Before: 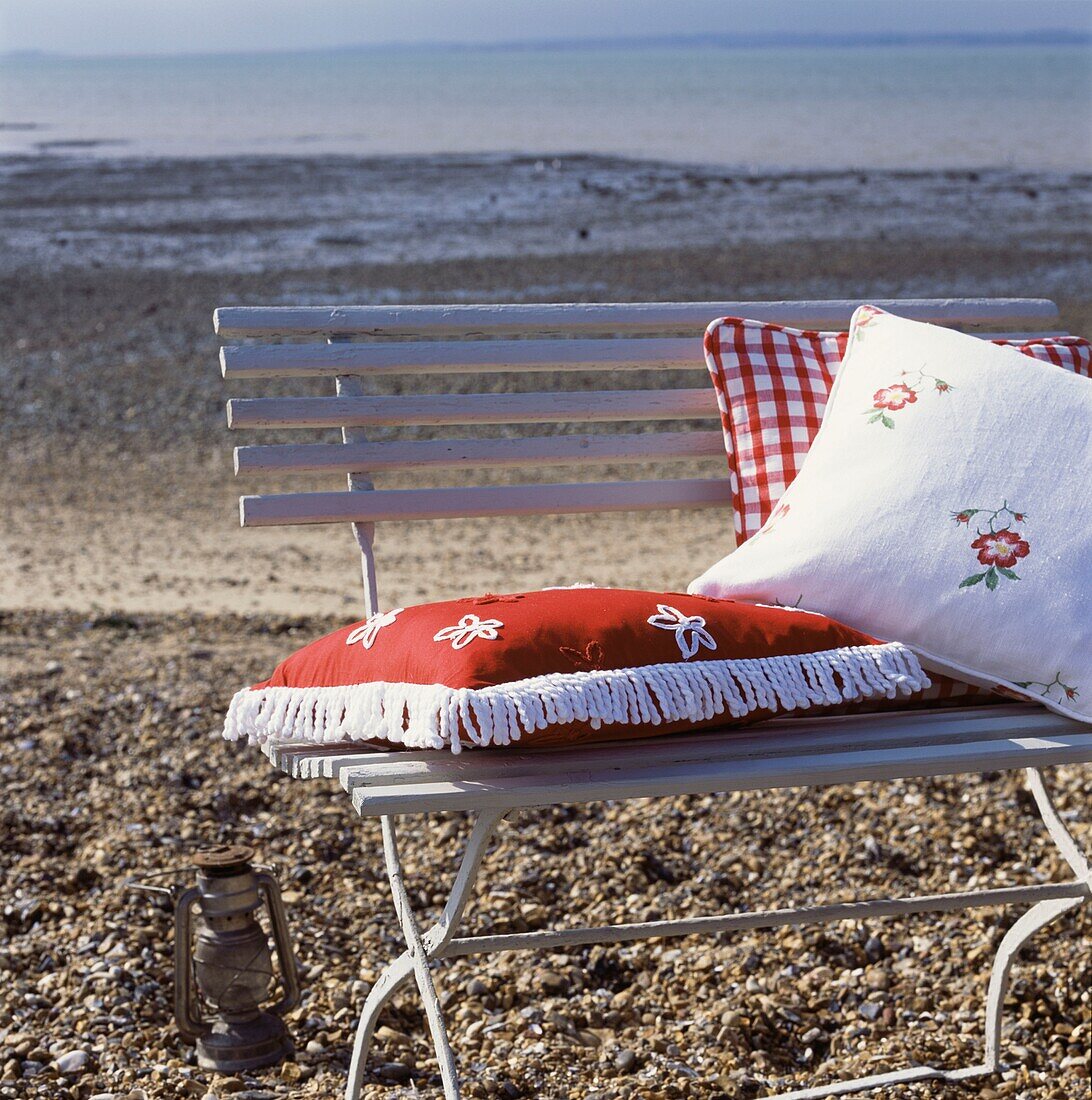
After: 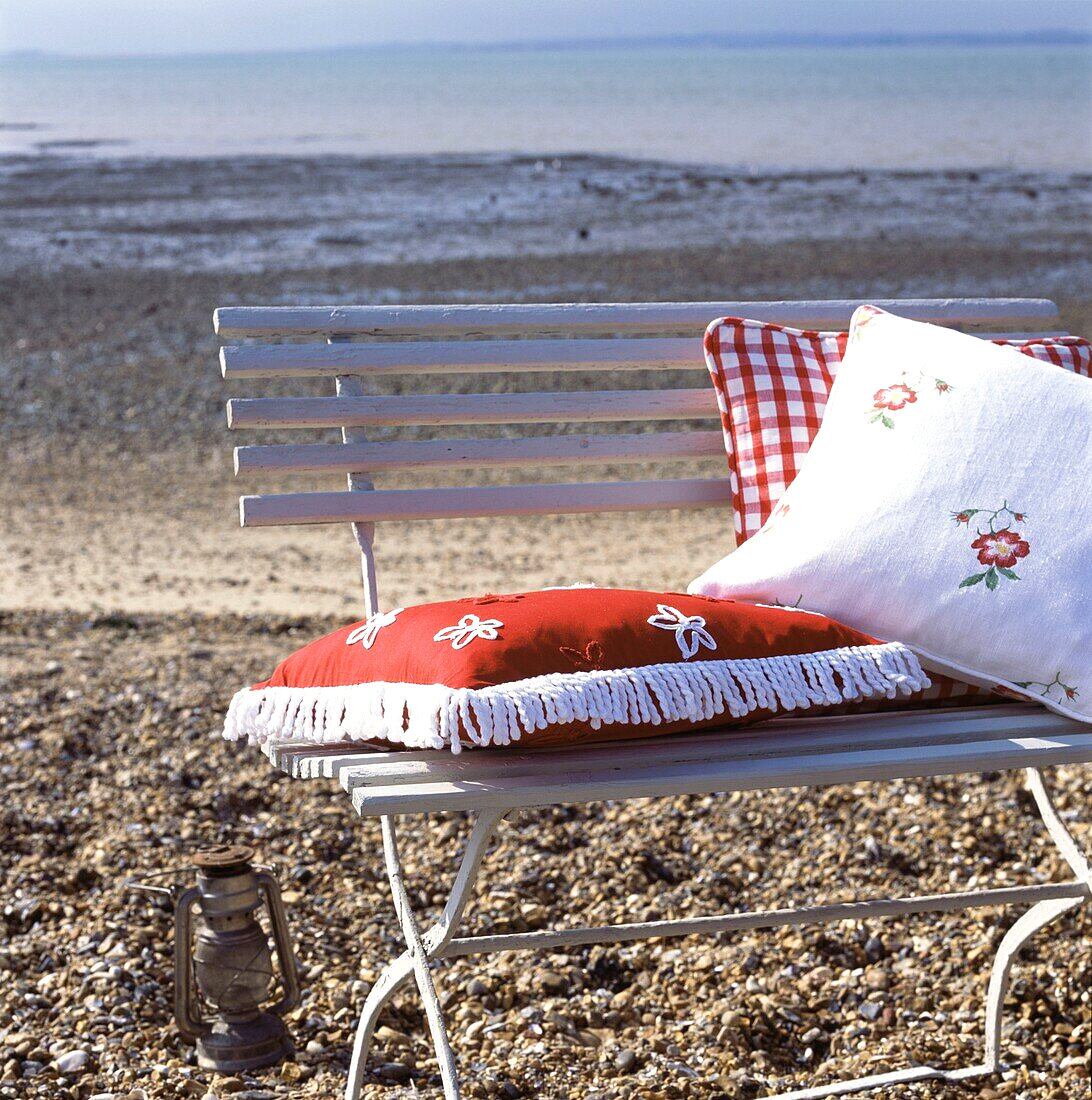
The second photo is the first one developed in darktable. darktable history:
exposure: exposure 0.403 EV, compensate exposure bias true, compensate highlight preservation false
